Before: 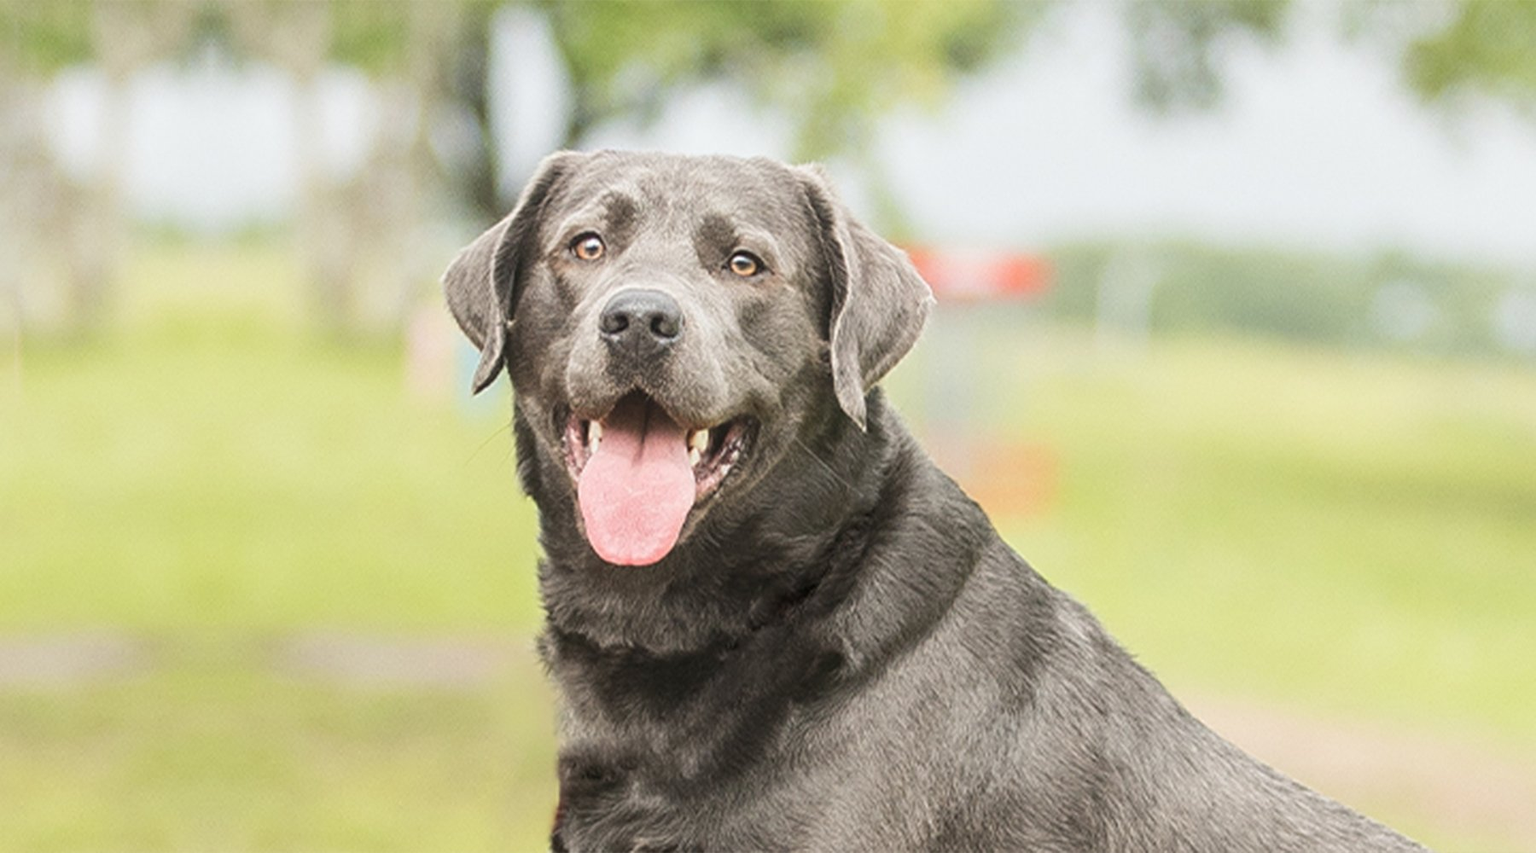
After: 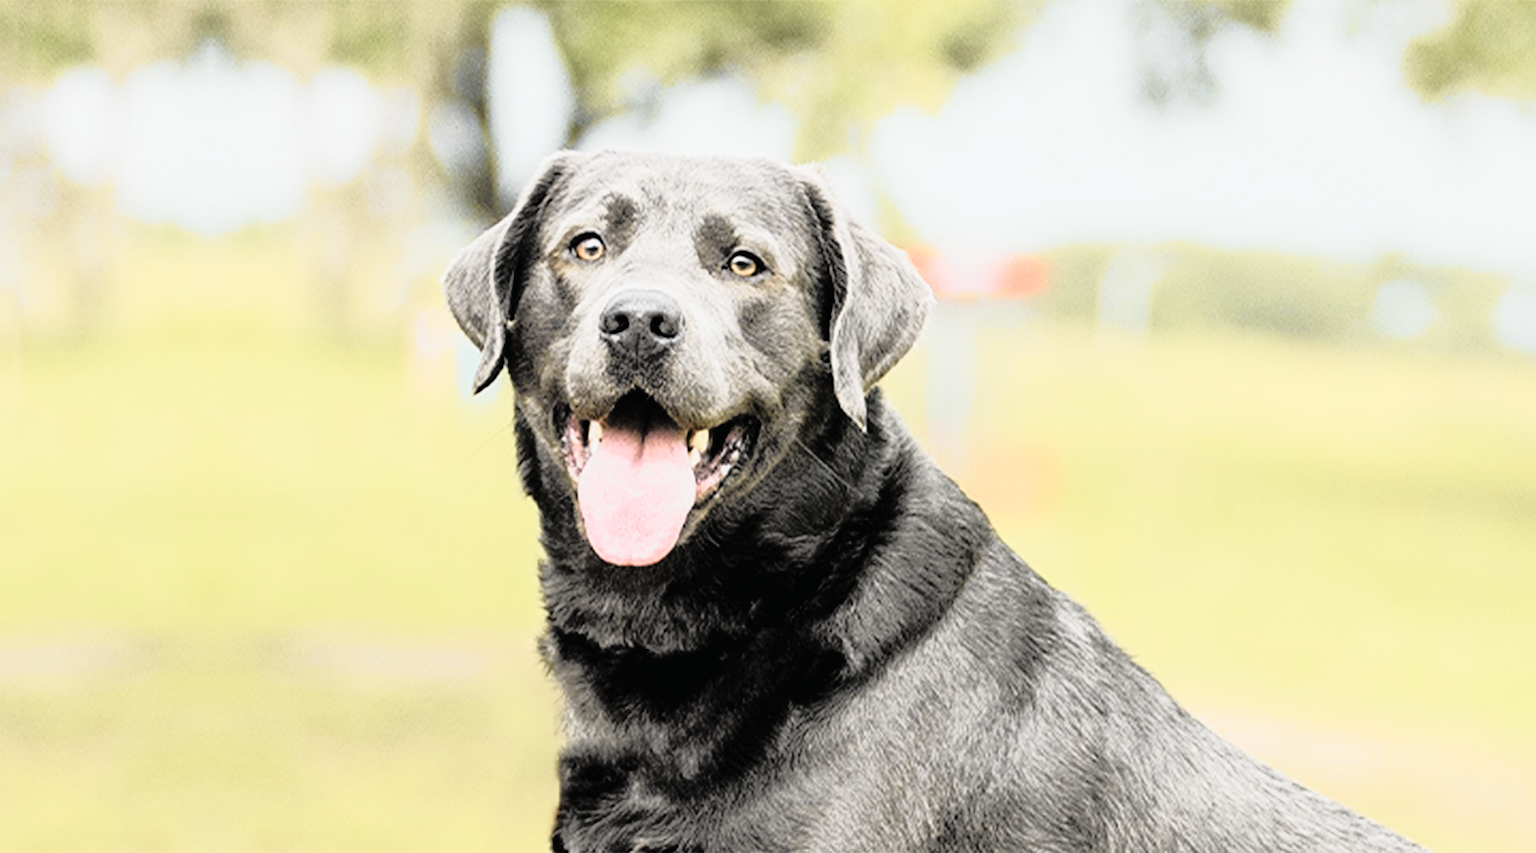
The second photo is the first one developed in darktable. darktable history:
tone curve: curves: ch0 [(0, 0.009) (0.105, 0.08) (0.195, 0.18) (0.283, 0.316) (0.384, 0.434) (0.485, 0.531) (0.638, 0.69) (0.81, 0.872) (1, 0.977)]; ch1 [(0, 0) (0.161, 0.092) (0.35, 0.33) (0.379, 0.401) (0.456, 0.469) (0.502, 0.5) (0.525, 0.514) (0.586, 0.604) (0.642, 0.645) (0.858, 0.817) (1, 0.942)]; ch2 [(0, 0) (0.371, 0.362) (0.437, 0.437) (0.48, 0.49) (0.53, 0.515) (0.56, 0.571) (0.622, 0.606) (0.881, 0.795) (1, 0.929)], color space Lab, independent channels, preserve colors none
filmic rgb: black relative exposure -3.64 EV, white relative exposure 2.44 EV, hardness 3.29
color contrast: green-magenta contrast 0.8, blue-yellow contrast 1.1, unbound 0
